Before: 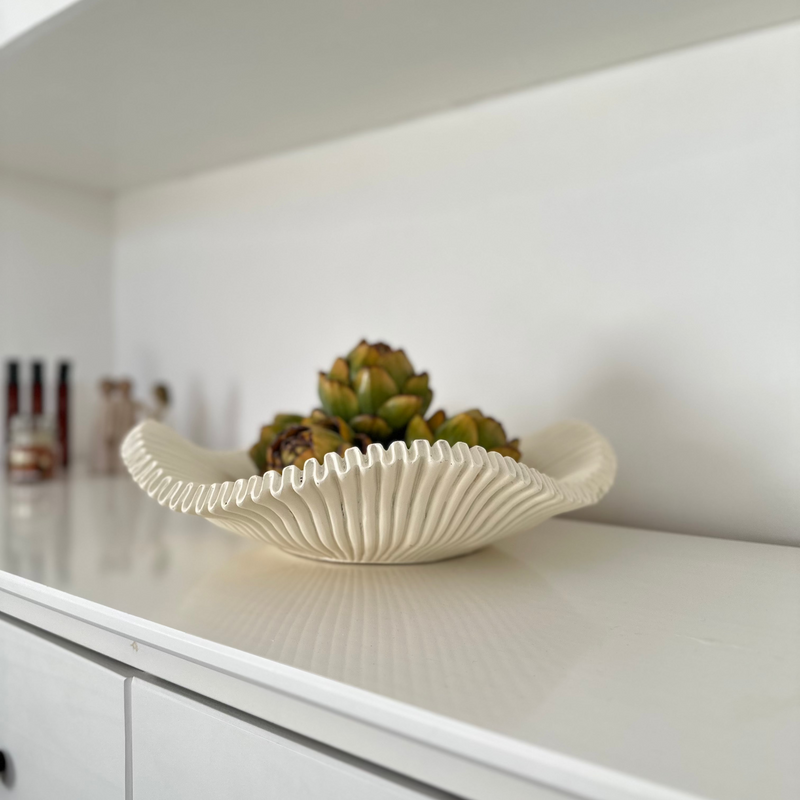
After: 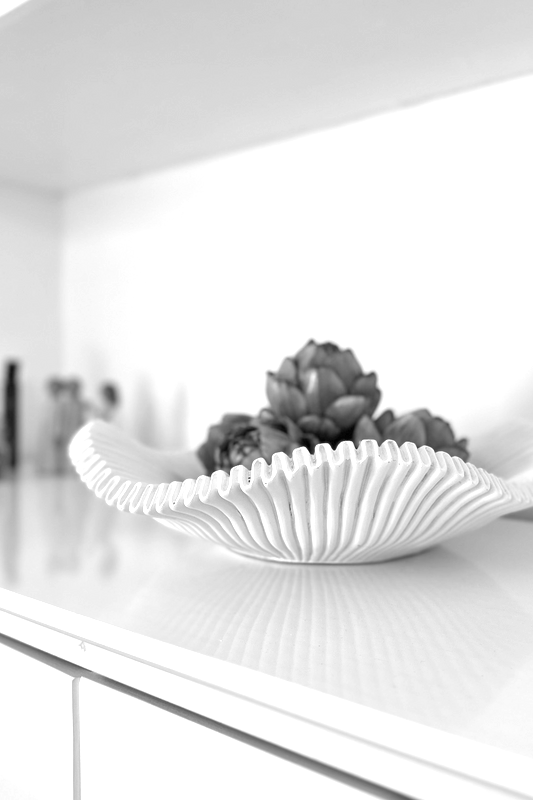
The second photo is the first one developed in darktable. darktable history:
monochrome: a 14.95, b -89.96
exposure: black level correction 0, exposure 1 EV, compensate exposure bias true, compensate highlight preservation false
crop and rotate: left 6.617%, right 26.717%
